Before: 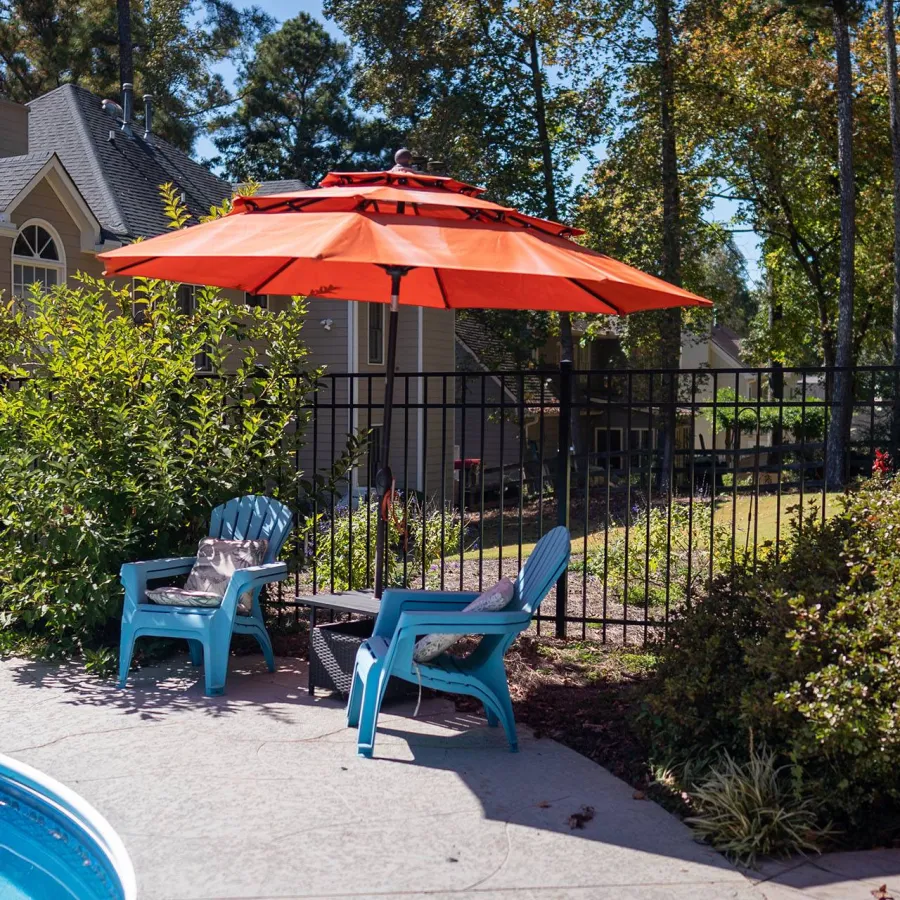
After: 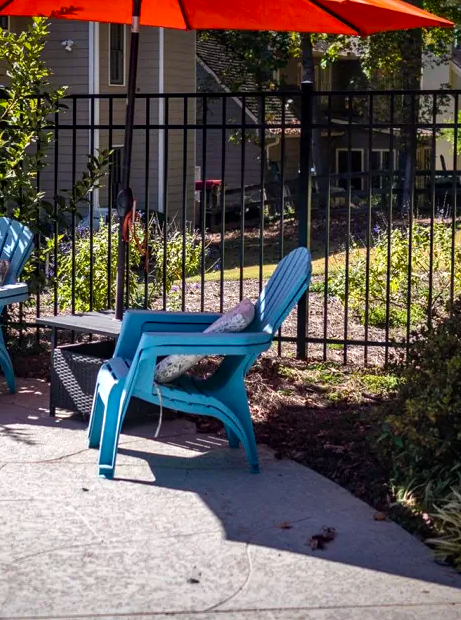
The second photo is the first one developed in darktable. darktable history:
shadows and highlights: soften with gaussian
crop and rotate: left 28.845%, top 31.078%, right 19.862%
color balance rgb: shadows lift › luminance -9.386%, perceptual saturation grading › global saturation 15.723%, perceptual saturation grading › highlights -18.949%, perceptual saturation grading › shadows 19.985%, perceptual brilliance grading › highlights 10.95%, perceptual brilliance grading › shadows -10.993%
local contrast: on, module defaults
vignetting: fall-off radius 61.13%, saturation 0.369, center (-0.12, -0.002)
